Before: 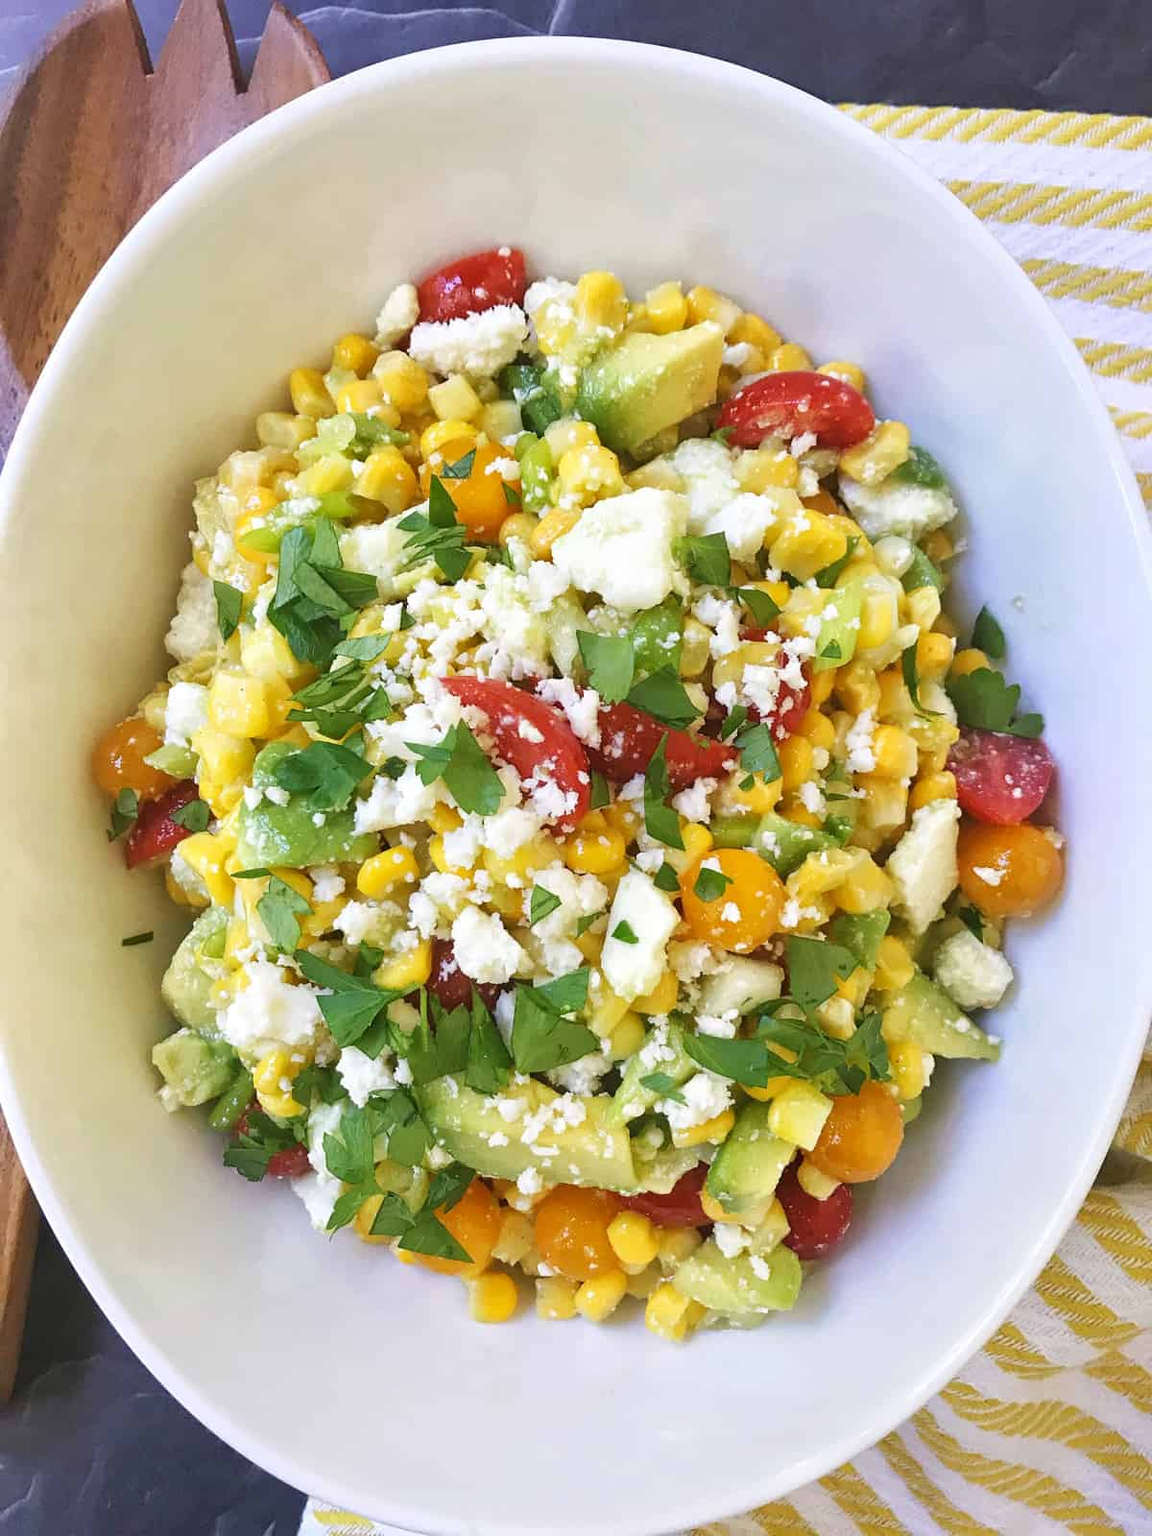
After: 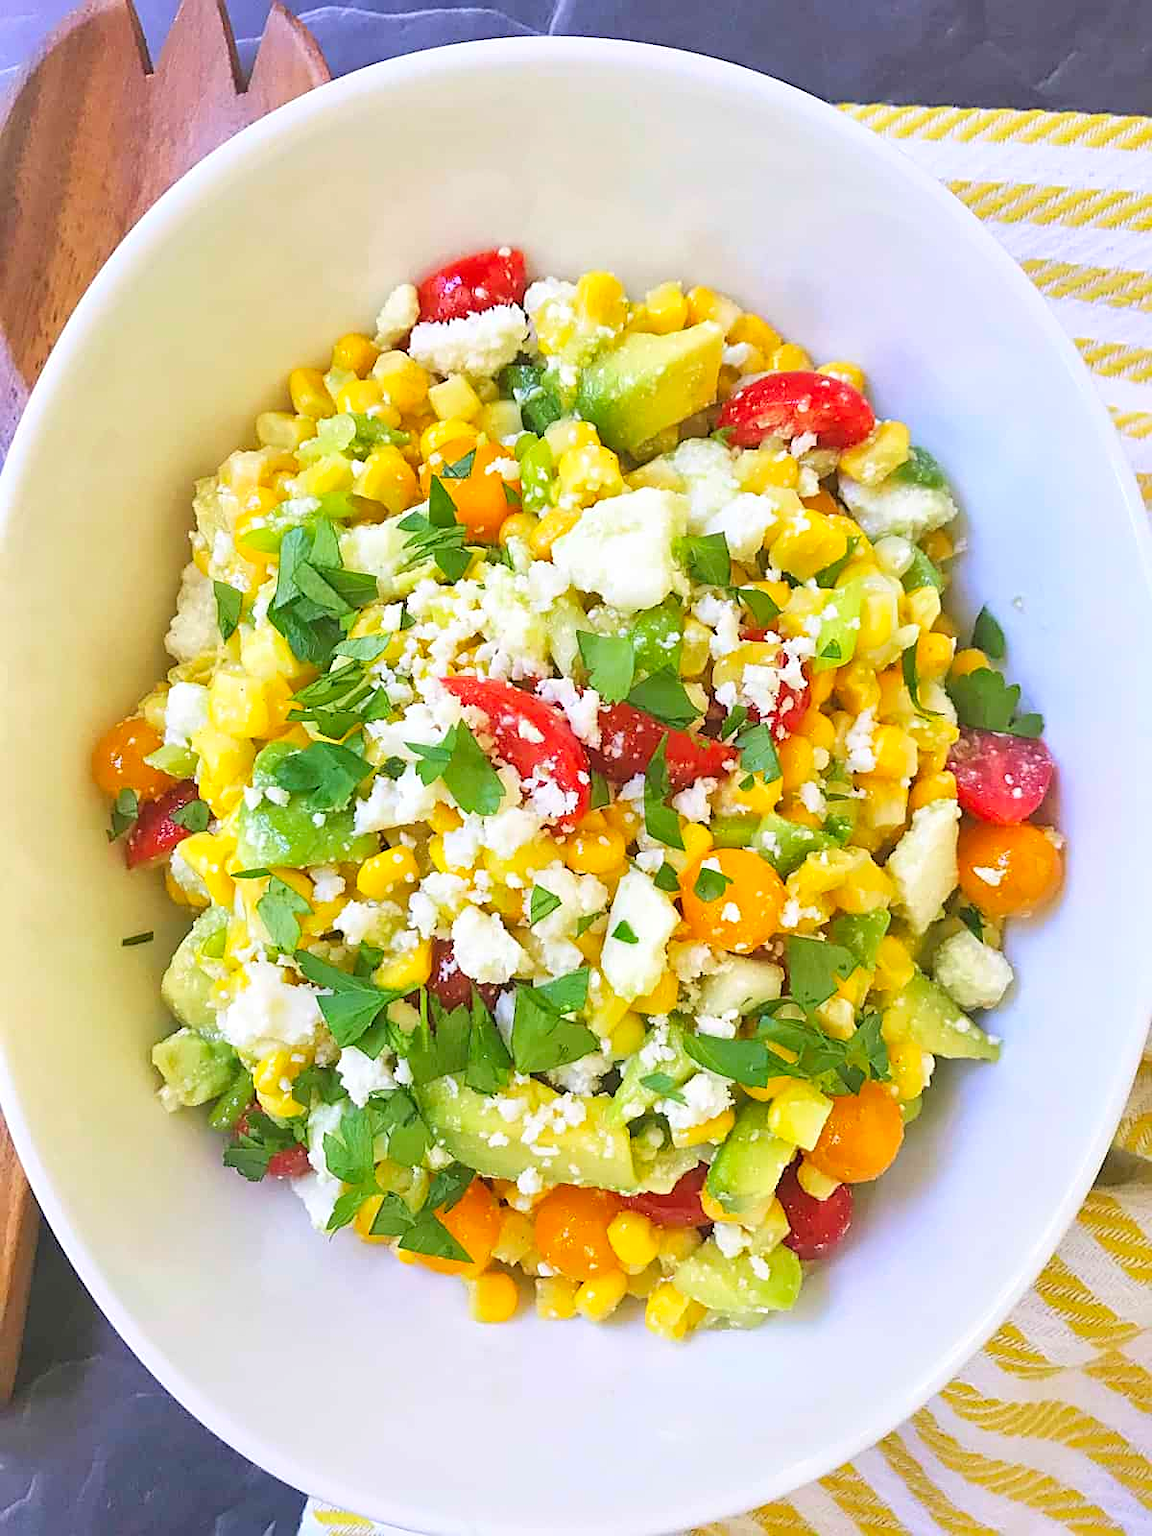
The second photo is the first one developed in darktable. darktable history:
contrast brightness saturation: contrast 0.07, brightness 0.18, saturation 0.4
sharpen: on, module defaults
